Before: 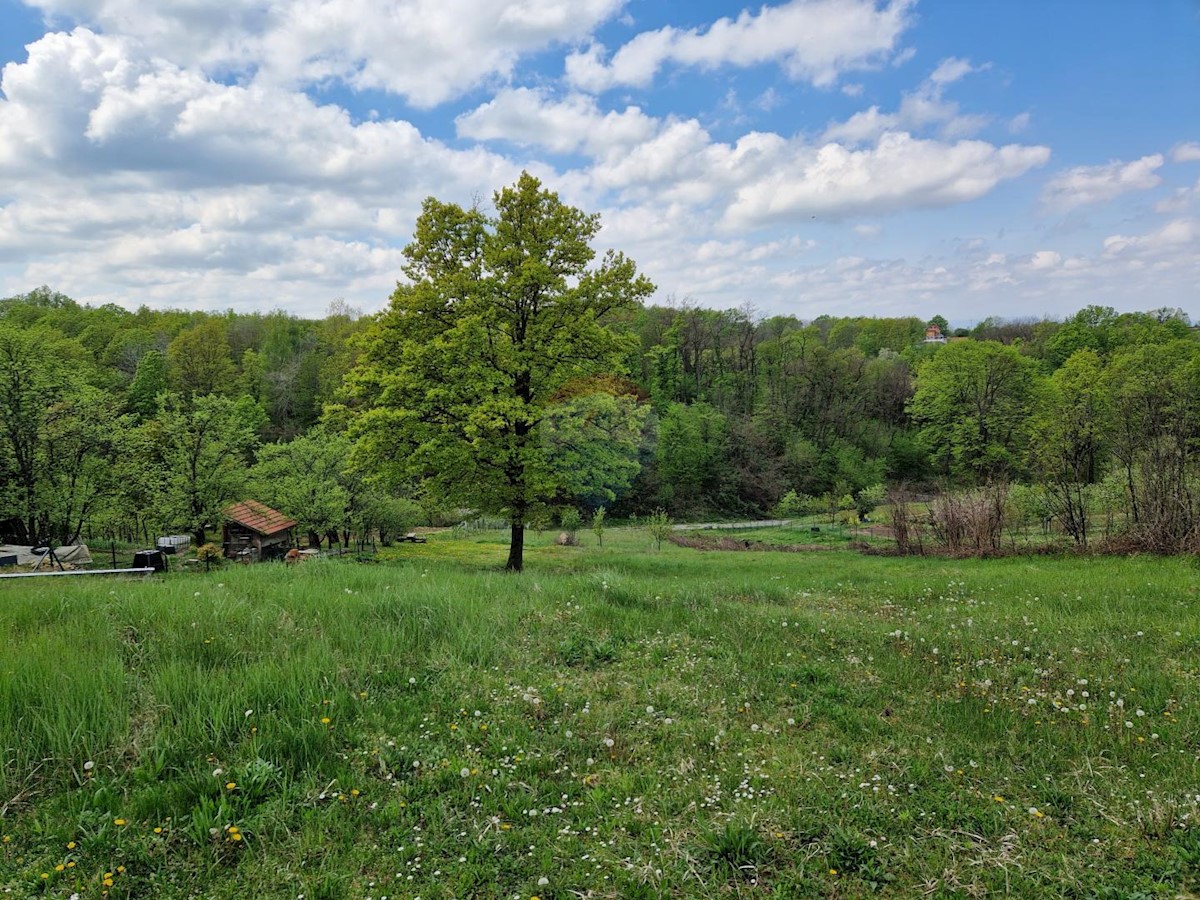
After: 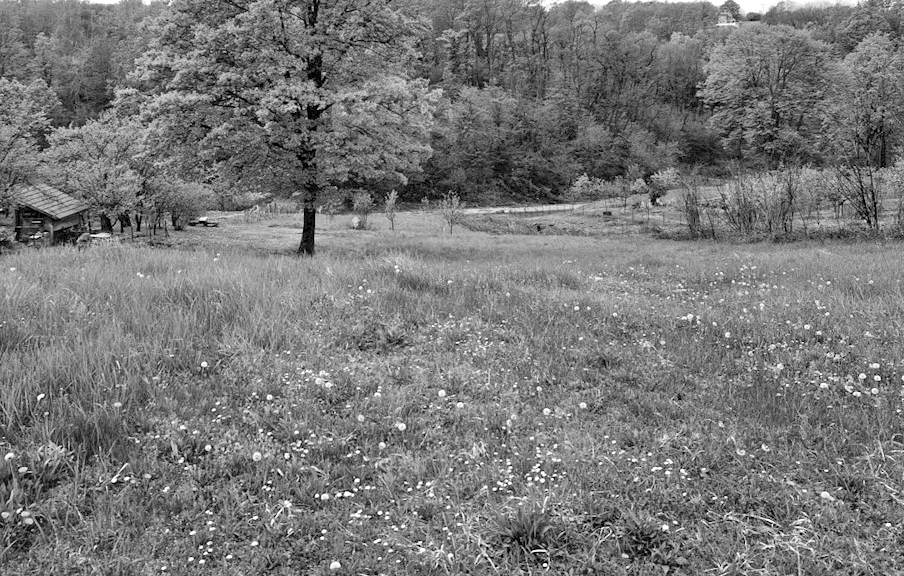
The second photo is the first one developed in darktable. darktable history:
crop and rotate: left 17.342%, top 35.208%, right 7.307%, bottom 0.778%
exposure: black level correction 0.001, exposure 1.118 EV, compensate exposure bias true, compensate highlight preservation false
color calibration: output gray [0.31, 0.36, 0.33, 0], x 0.343, y 0.356, temperature 5085.78 K
color balance rgb: power › hue 307.96°, linear chroma grading › global chroma 8.931%, perceptual saturation grading › global saturation 25.903%, contrast -10.582%
levels: black 0.085%, levels [0, 0.476, 0.951]
